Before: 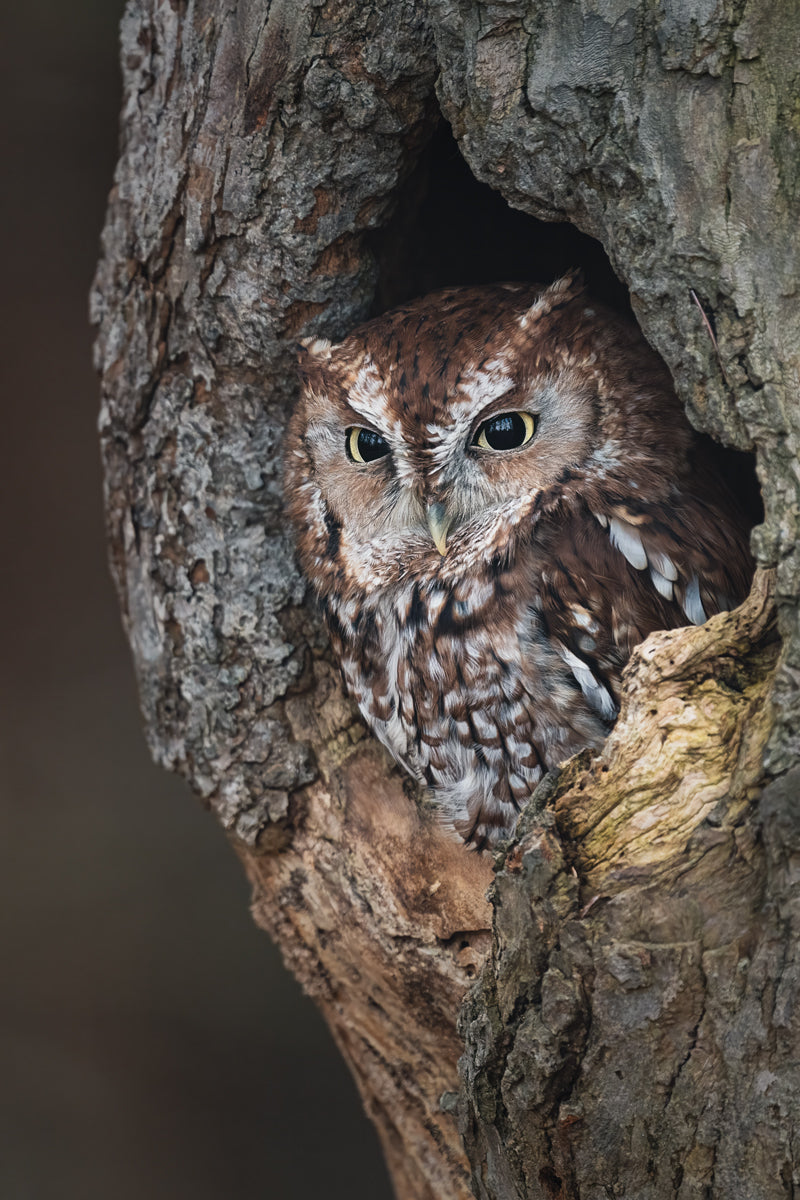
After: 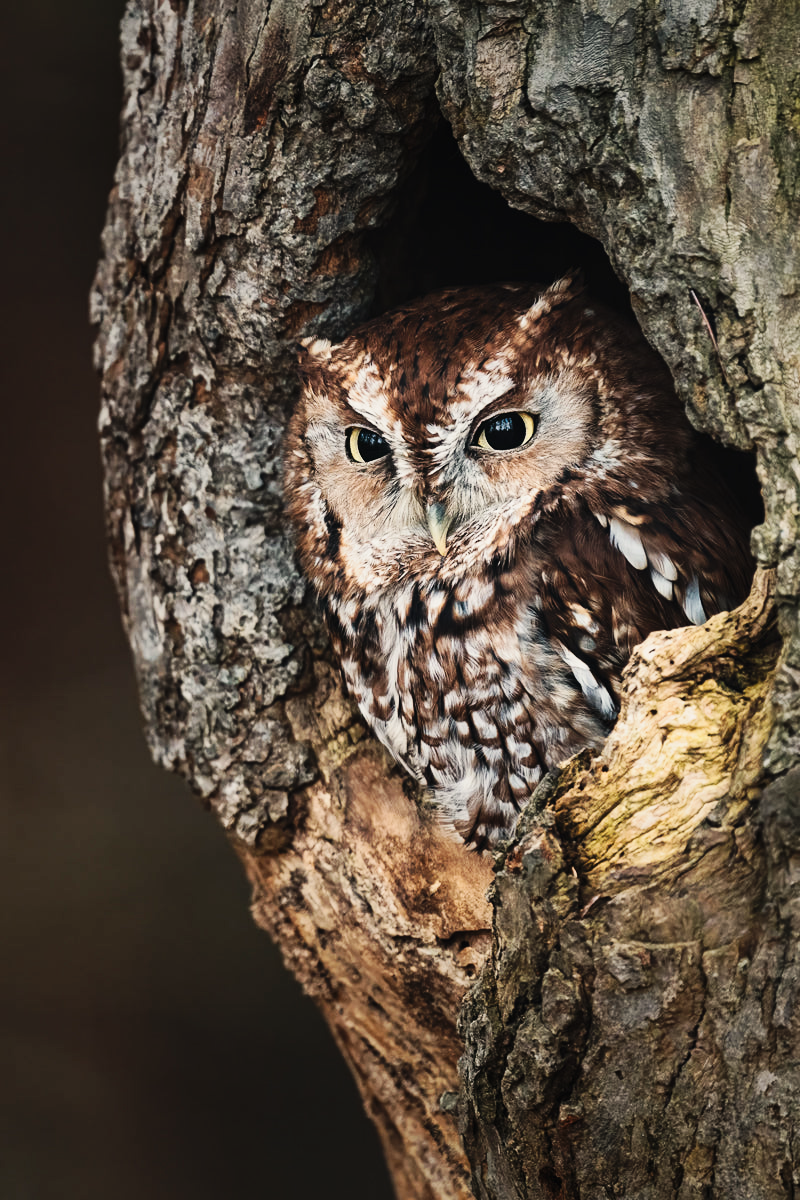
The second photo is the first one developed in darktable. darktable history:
white balance: red 1.045, blue 0.932
tone curve: curves: ch0 [(0.016, 0.011) (0.204, 0.146) (0.515, 0.476) (0.78, 0.795) (1, 0.981)], color space Lab, linked channels, preserve colors none
base curve: curves: ch0 [(0, 0) (0.032, 0.025) (0.121, 0.166) (0.206, 0.329) (0.605, 0.79) (1, 1)], preserve colors none
